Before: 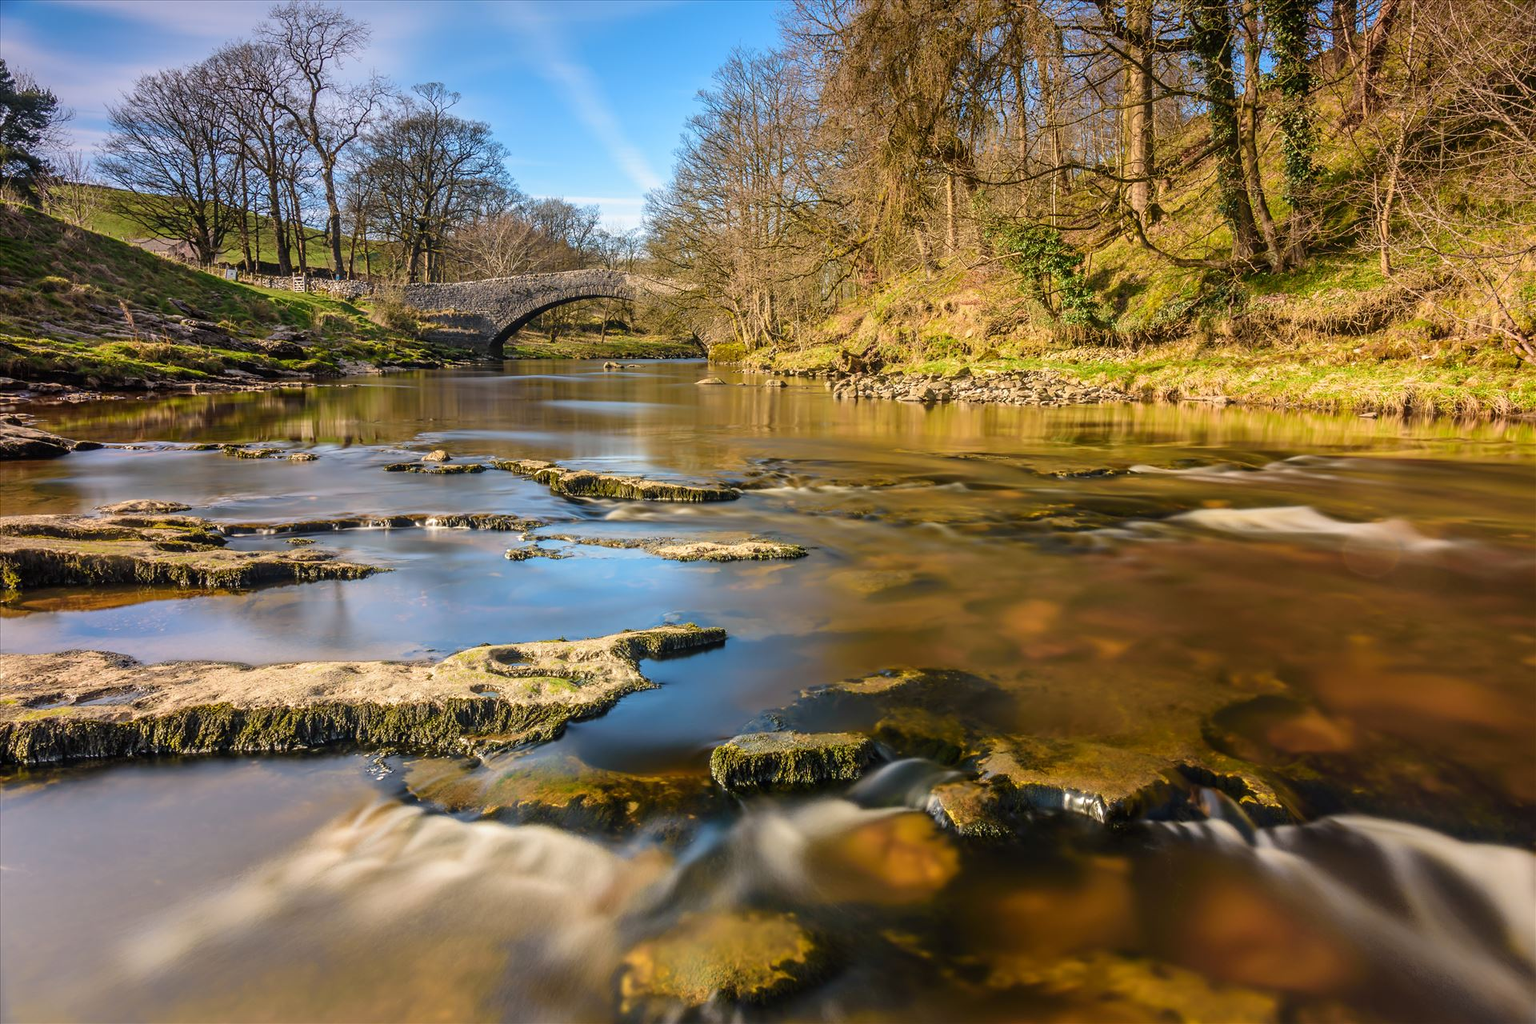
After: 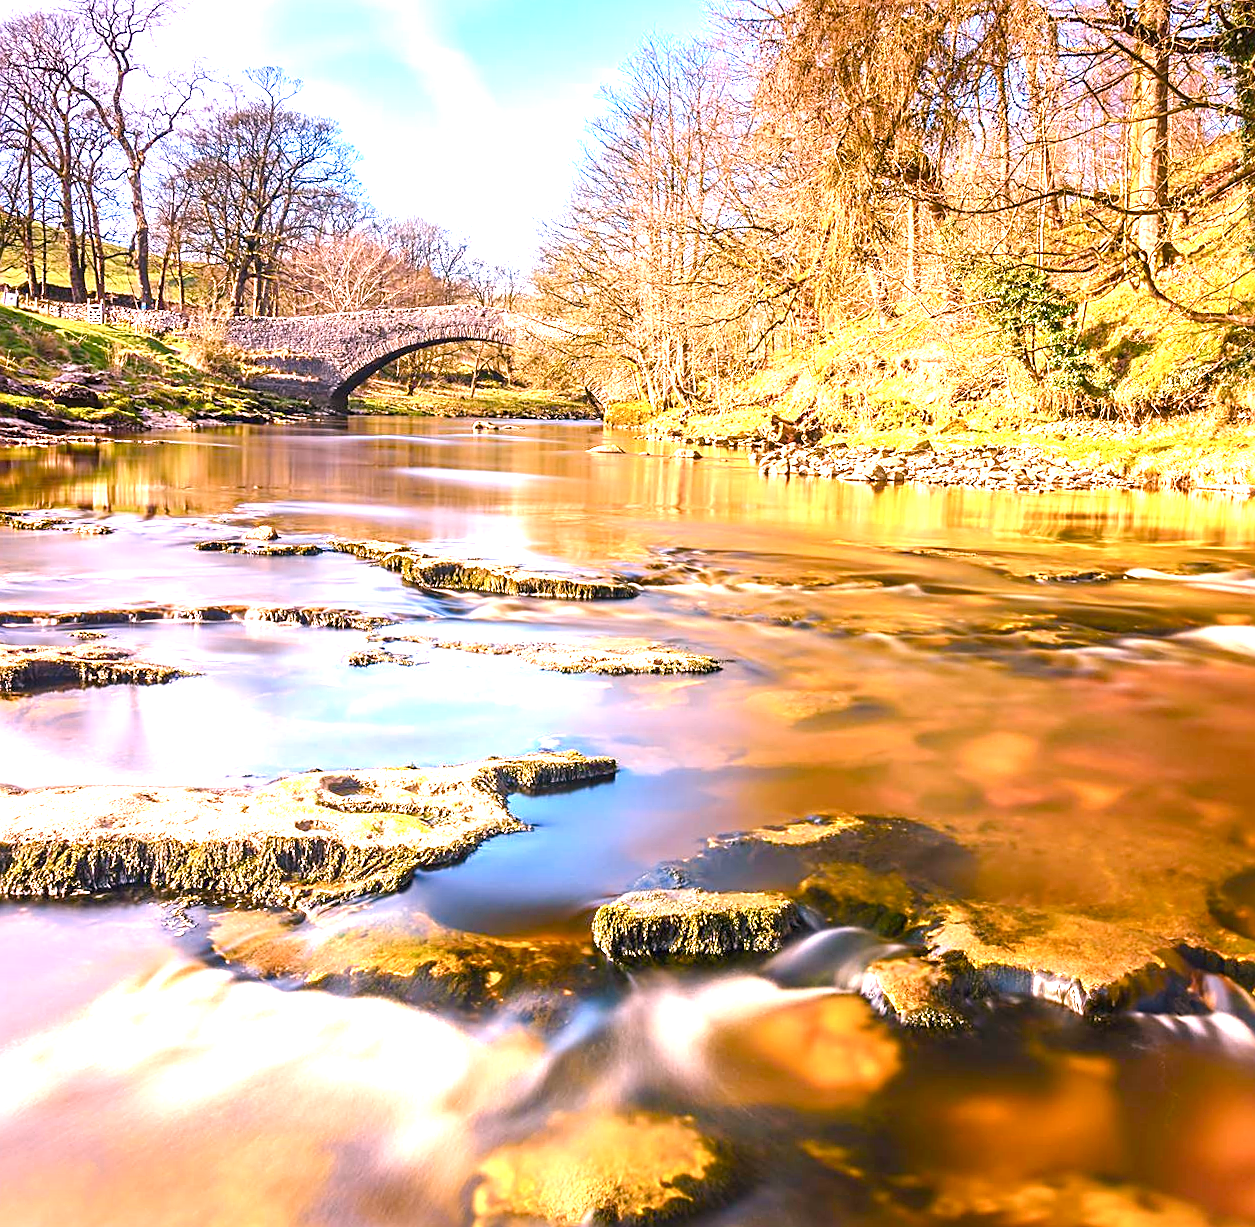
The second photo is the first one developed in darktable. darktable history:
exposure: black level correction 0, exposure 1.675 EV, compensate exposure bias true, compensate highlight preservation false
rotate and perspective: rotation 1.57°, crop left 0.018, crop right 0.982, crop top 0.039, crop bottom 0.961
color balance rgb: perceptual saturation grading › global saturation 20%, perceptual saturation grading › highlights -25%, perceptual saturation grading › shadows 25%
crop and rotate: left 14.292%, right 19.041%
white balance: red 1.188, blue 1.11
sharpen: on, module defaults
